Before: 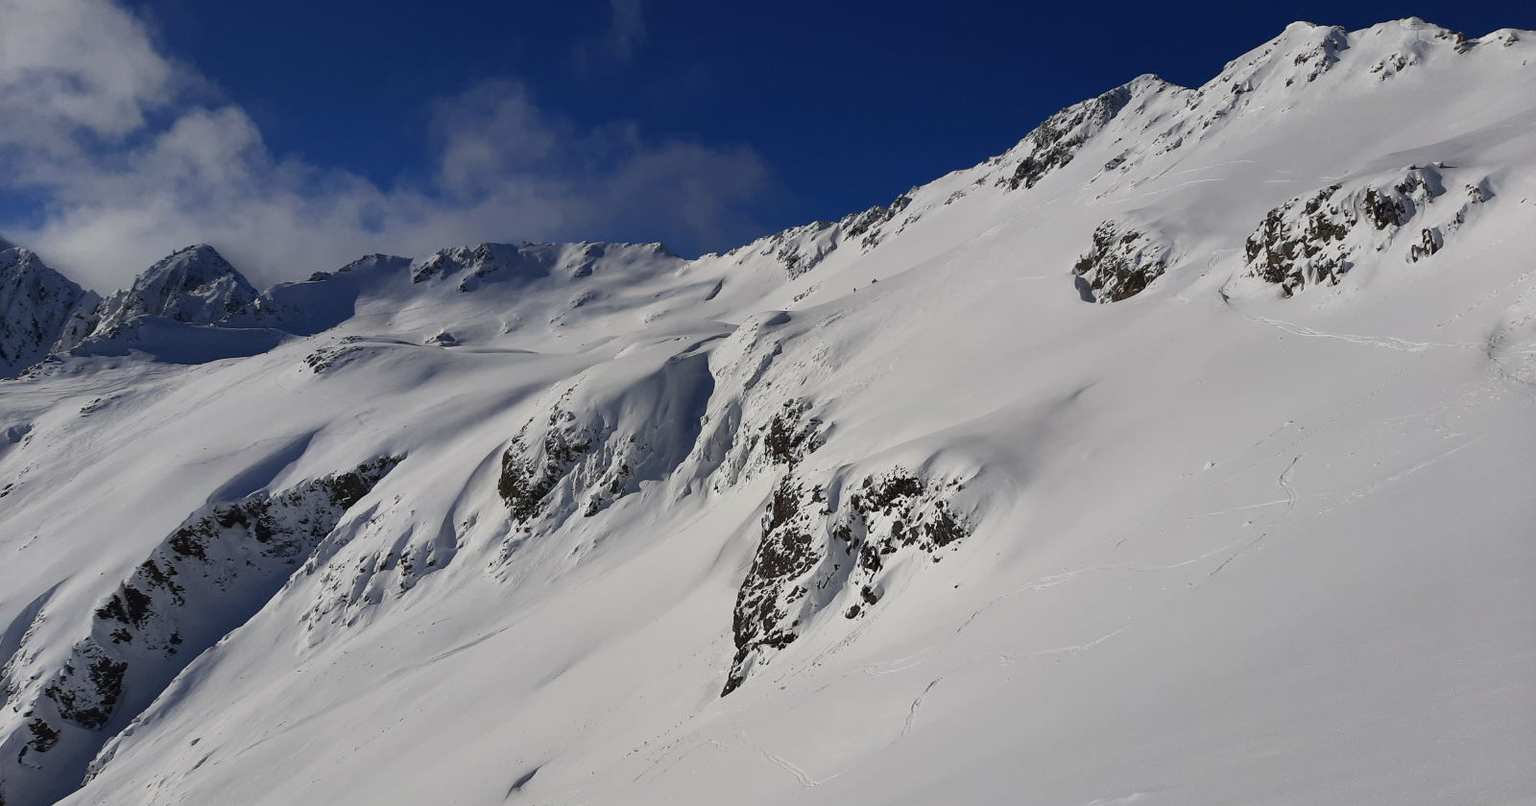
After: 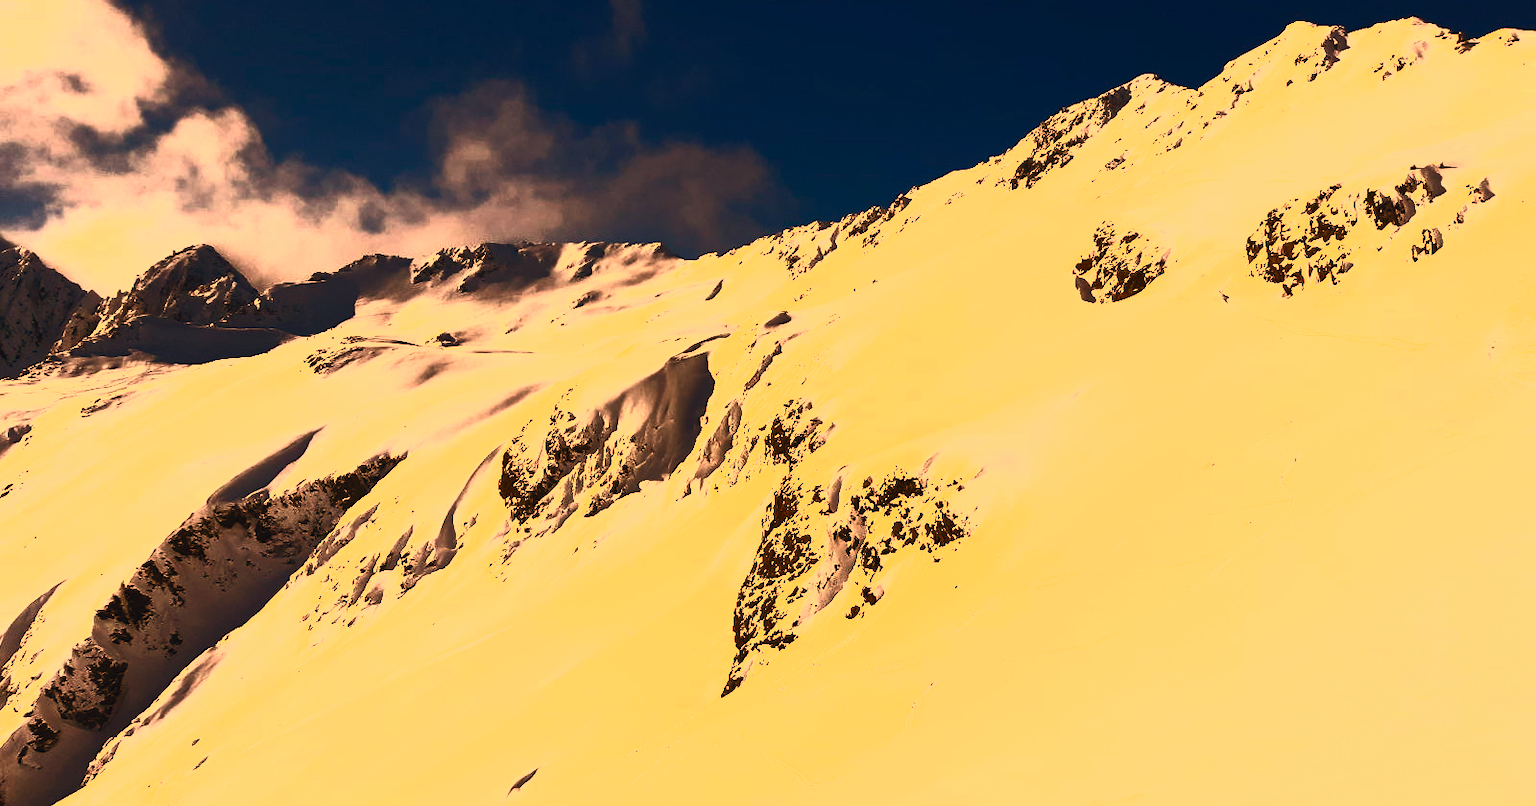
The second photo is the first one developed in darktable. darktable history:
exposure: black level correction 0.001, exposure -0.125 EV, compensate exposure bias true, compensate highlight preservation false
contrast brightness saturation: contrast 0.83, brightness 0.59, saturation 0.59
tone equalizer: -8 EV -0.75 EV, -7 EV -0.7 EV, -6 EV -0.6 EV, -5 EV -0.4 EV, -3 EV 0.4 EV, -2 EV 0.6 EV, -1 EV 0.7 EV, +0 EV 0.75 EV, edges refinement/feathering 500, mask exposure compensation -1.57 EV, preserve details no
white balance: red 1.467, blue 0.684
